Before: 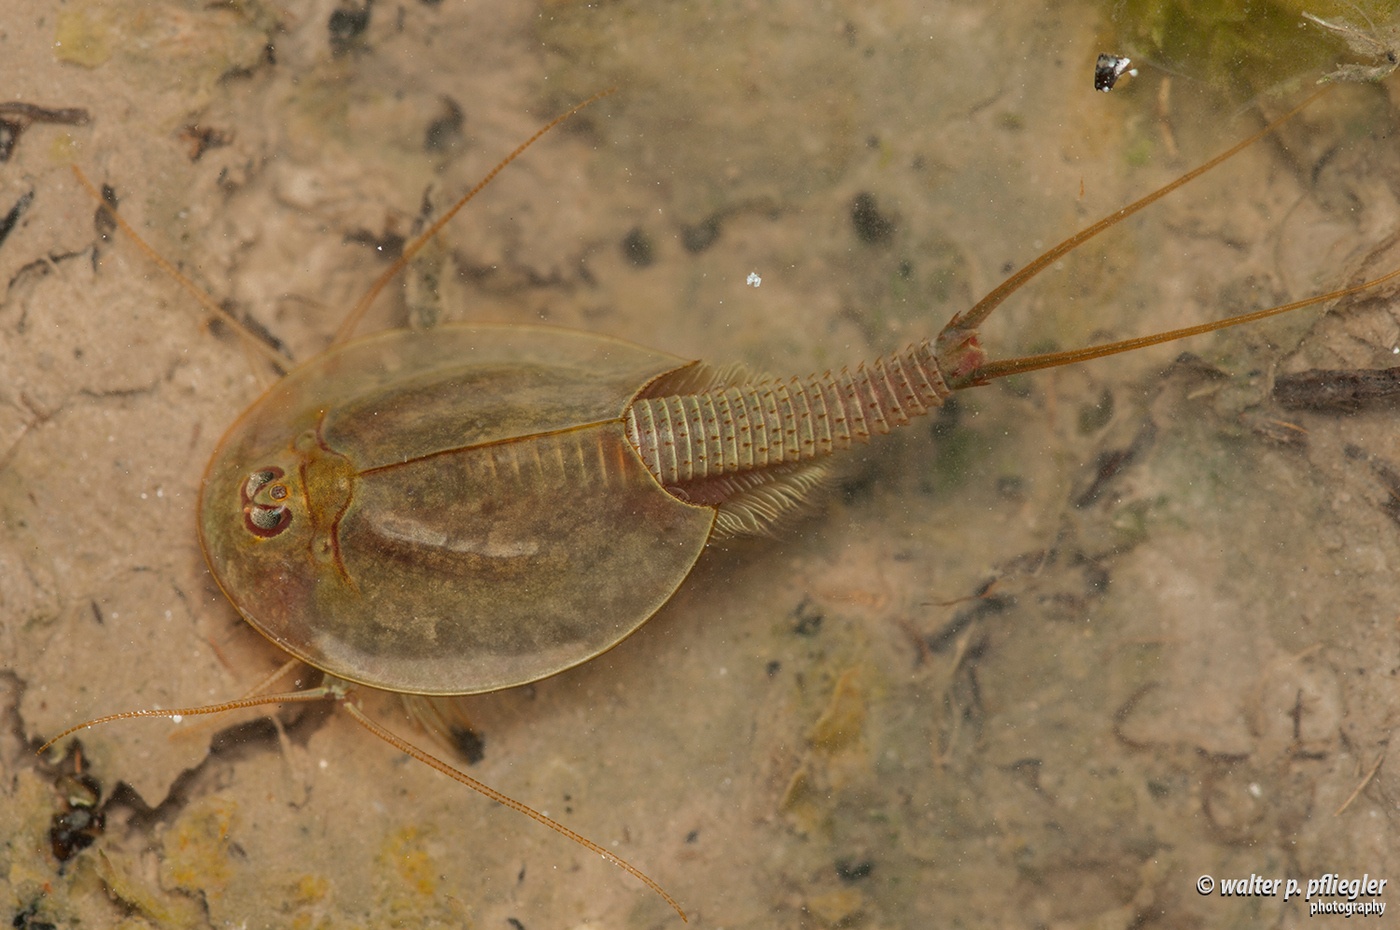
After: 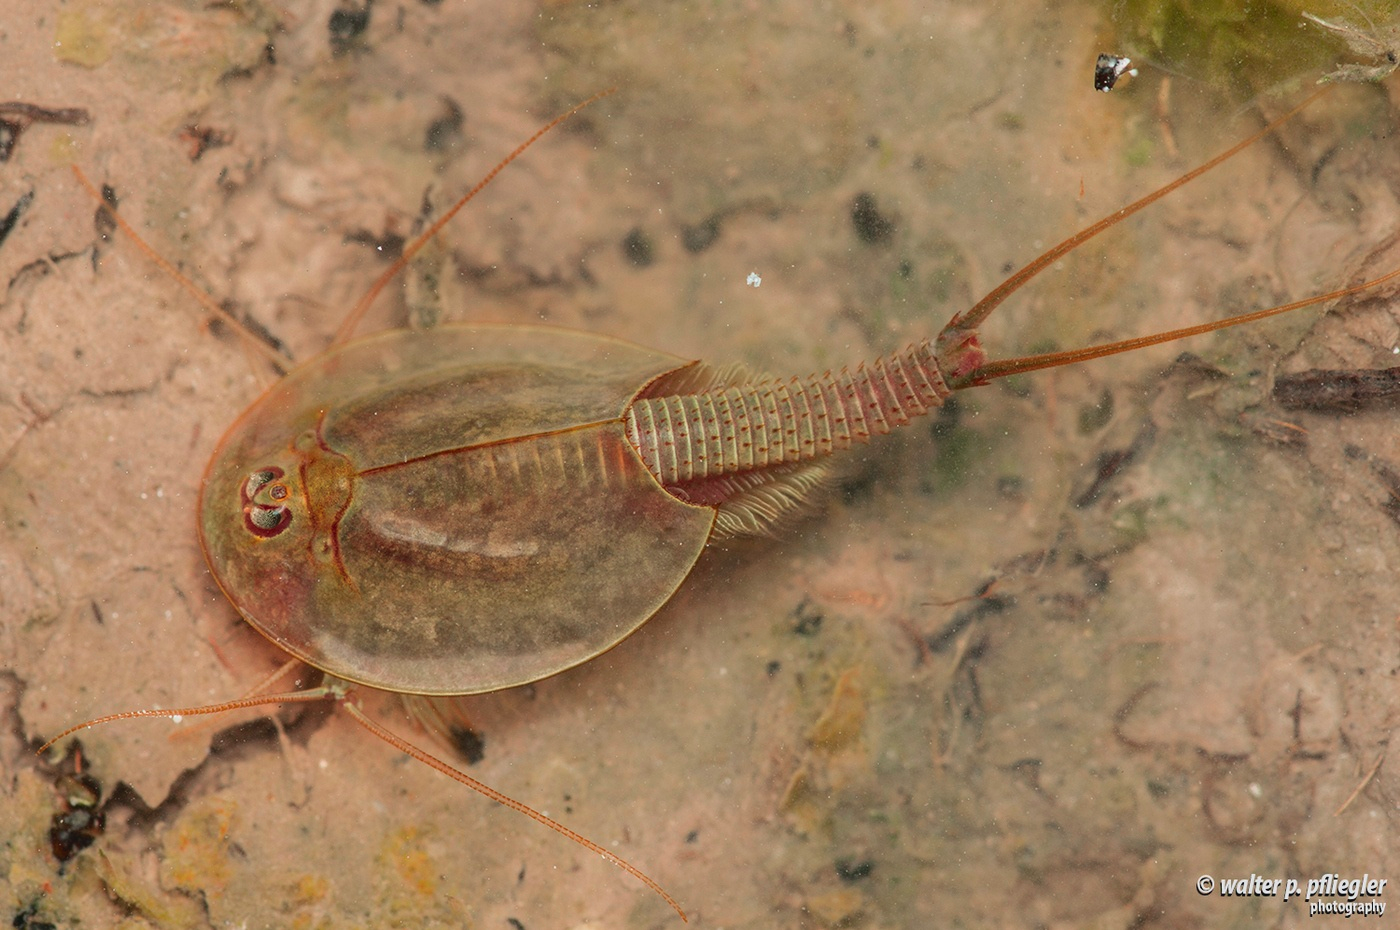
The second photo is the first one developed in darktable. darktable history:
tone curve: curves: ch0 [(0, 0.025) (0.15, 0.143) (0.452, 0.486) (0.751, 0.788) (1, 0.961)]; ch1 [(0, 0) (0.416, 0.4) (0.476, 0.469) (0.497, 0.494) (0.546, 0.571) (0.566, 0.607) (0.62, 0.657) (1, 1)]; ch2 [(0, 0) (0.386, 0.397) (0.505, 0.498) (0.547, 0.546) (0.579, 0.58) (1, 1)], color space Lab, independent channels, preserve colors none
